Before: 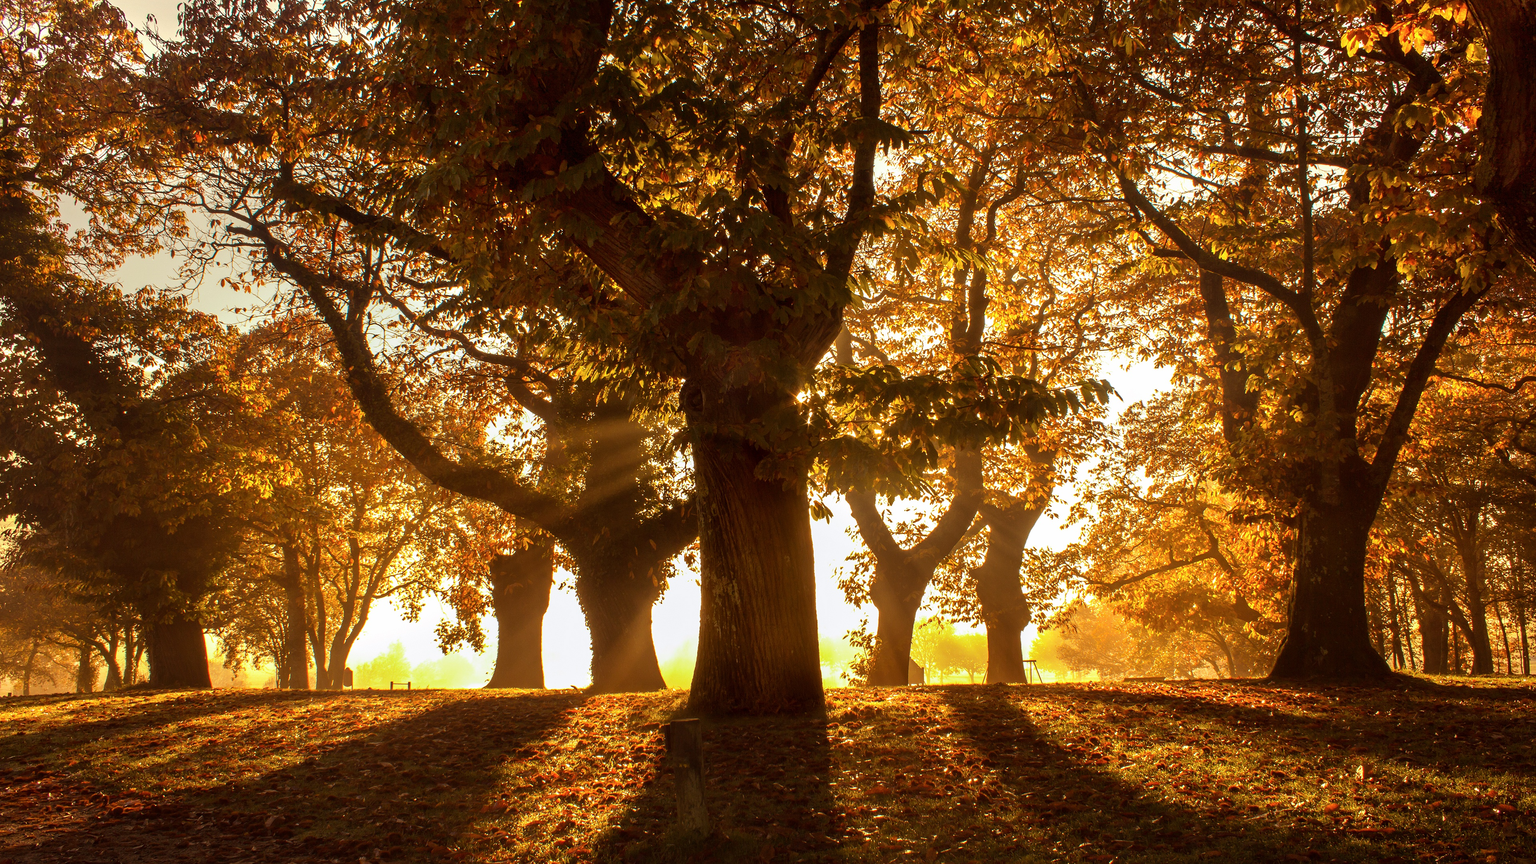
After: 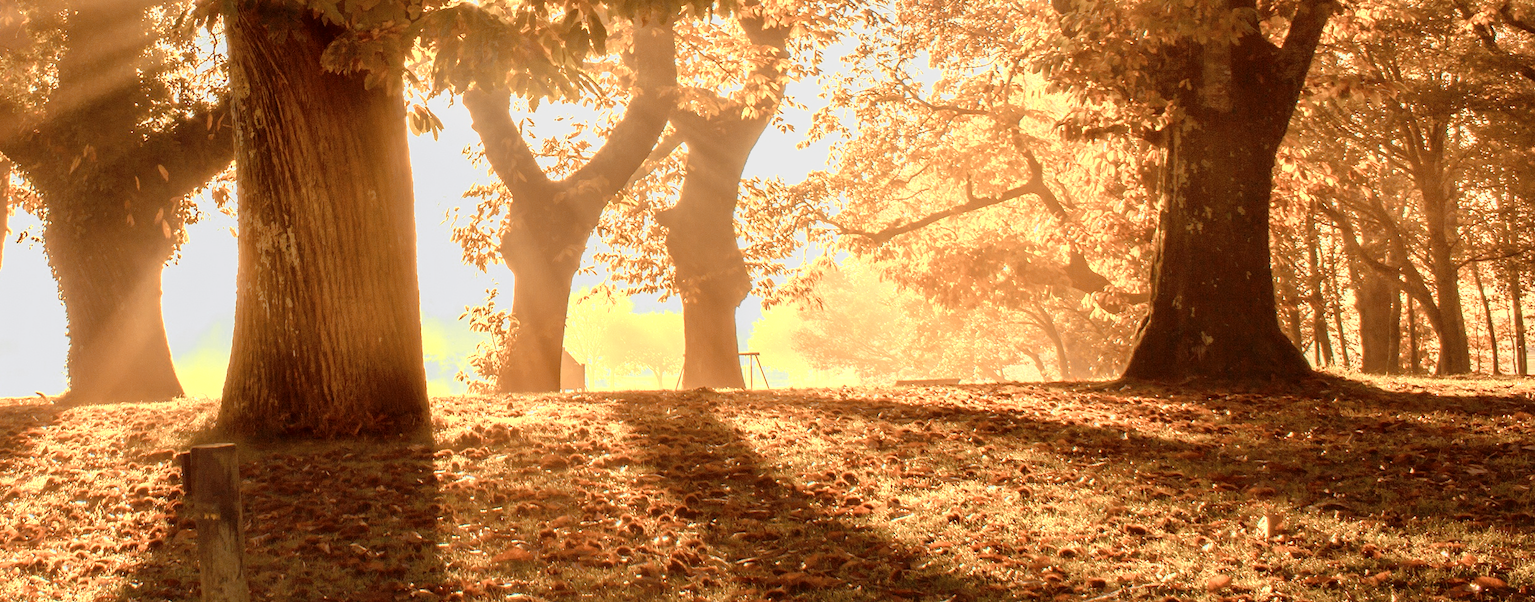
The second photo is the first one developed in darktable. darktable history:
tone curve: curves: ch0 [(0, 0) (0.004, 0.008) (0.077, 0.156) (0.169, 0.29) (0.774, 0.774) (0.988, 0.926)], preserve colors none
crop and rotate: left 35.688%, top 50.194%, bottom 4.926%
color zones: curves: ch0 [(0.018, 0.548) (0.197, 0.654) (0.425, 0.447) (0.605, 0.658) (0.732, 0.579)]; ch1 [(0.105, 0.531) (0.224, 0.531) (0.386, 0.39) (0.618, 0.456) (0.732, 0.456) (0.956, 0.421)]; ch2 [(0.039, 0.583) (0.215, 0.465) (0.399, 0.544) (0.465, 0.548) (0.614, 0.447) (0.724, 0.43) (0.882, 0.623) (0.956, 0.632)]
